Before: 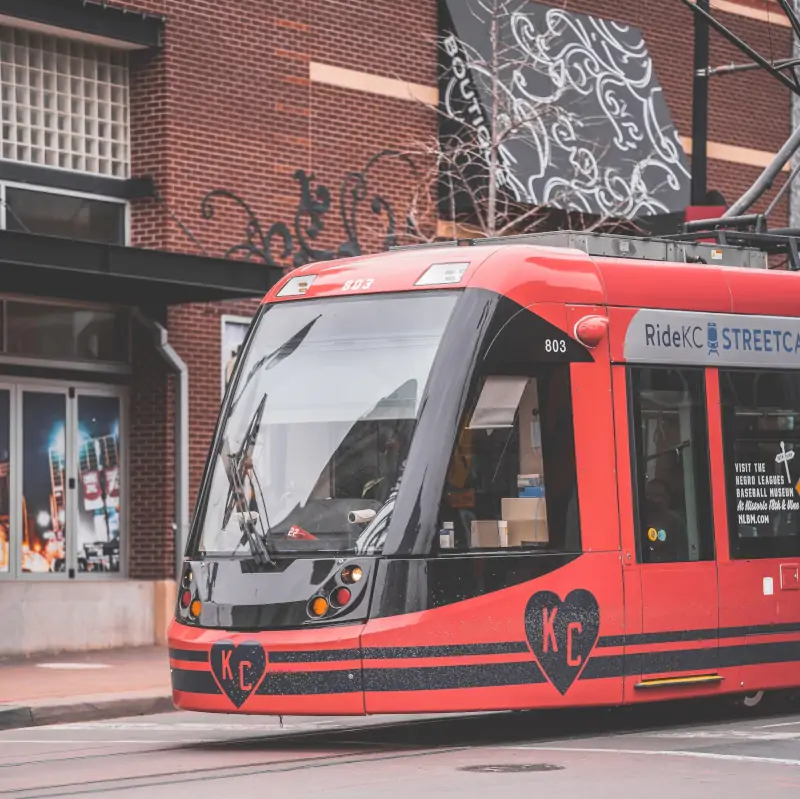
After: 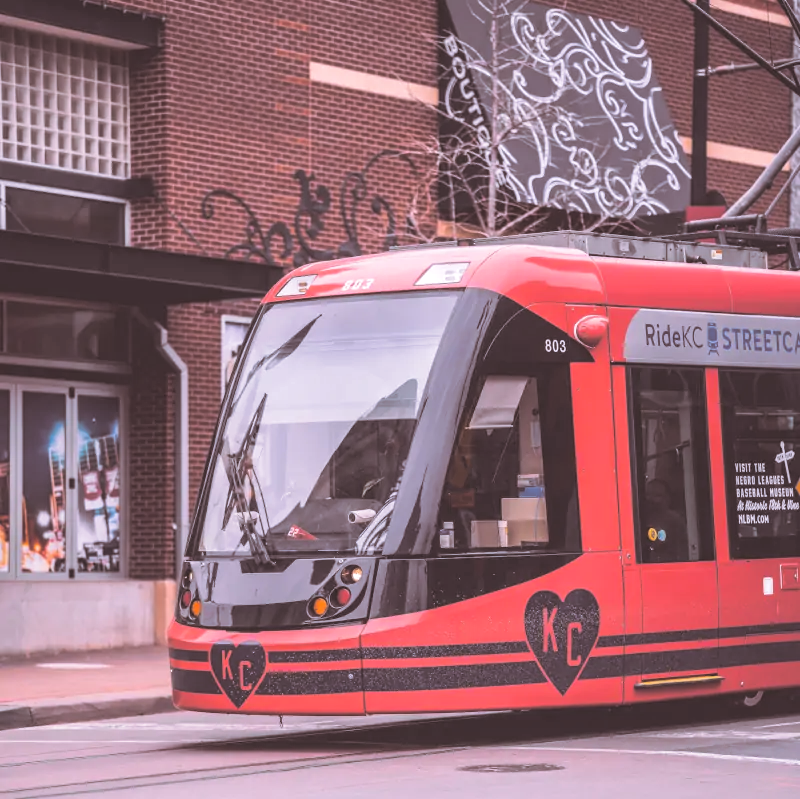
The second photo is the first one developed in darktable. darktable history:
white balance: red 1.066, blue 1.119
split-toning: shadows › saturation 0.24, highlights › hue 54°, highlights › saturation 0.24
